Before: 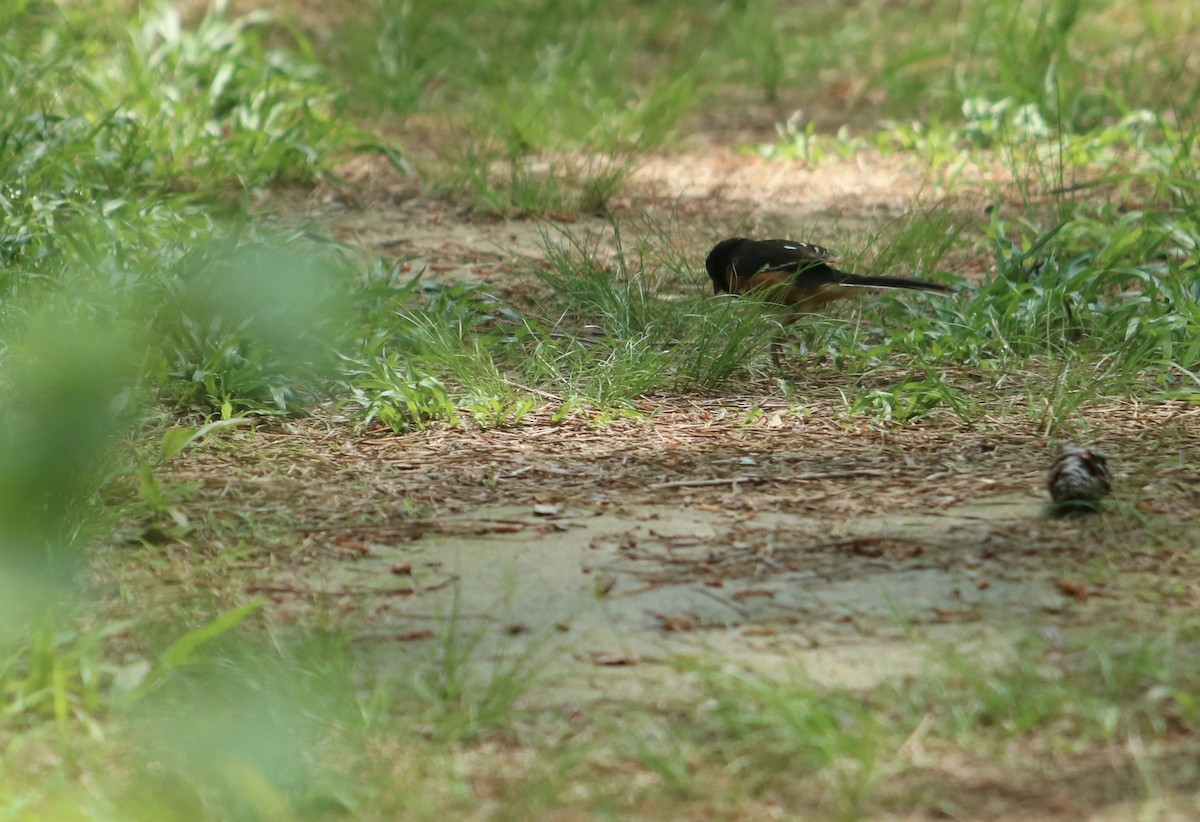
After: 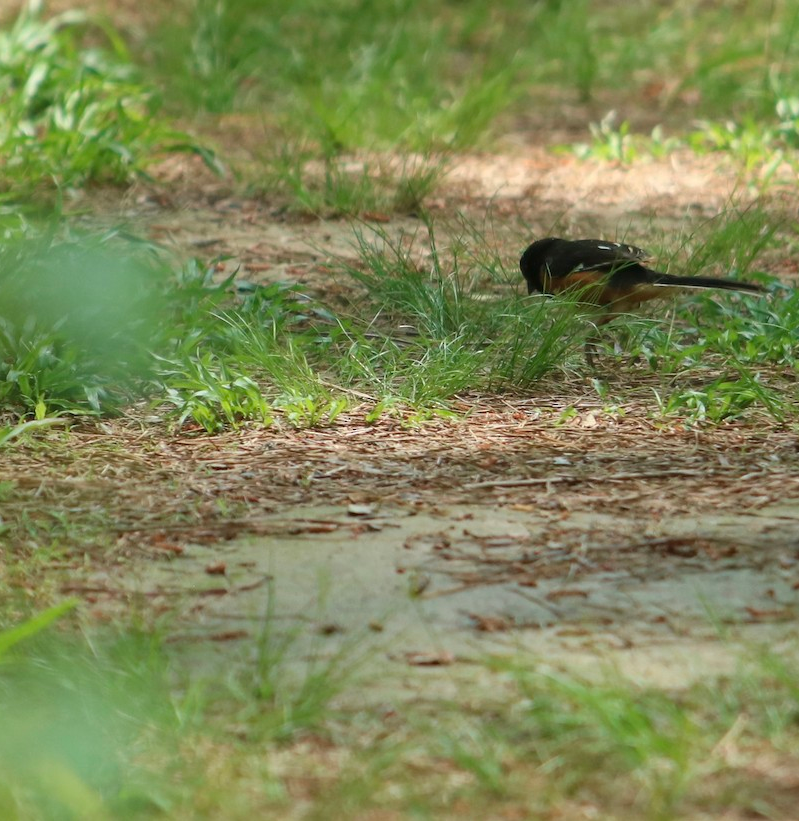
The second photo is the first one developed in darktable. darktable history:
crop and rotate: left 15.559%, right 17.807%
